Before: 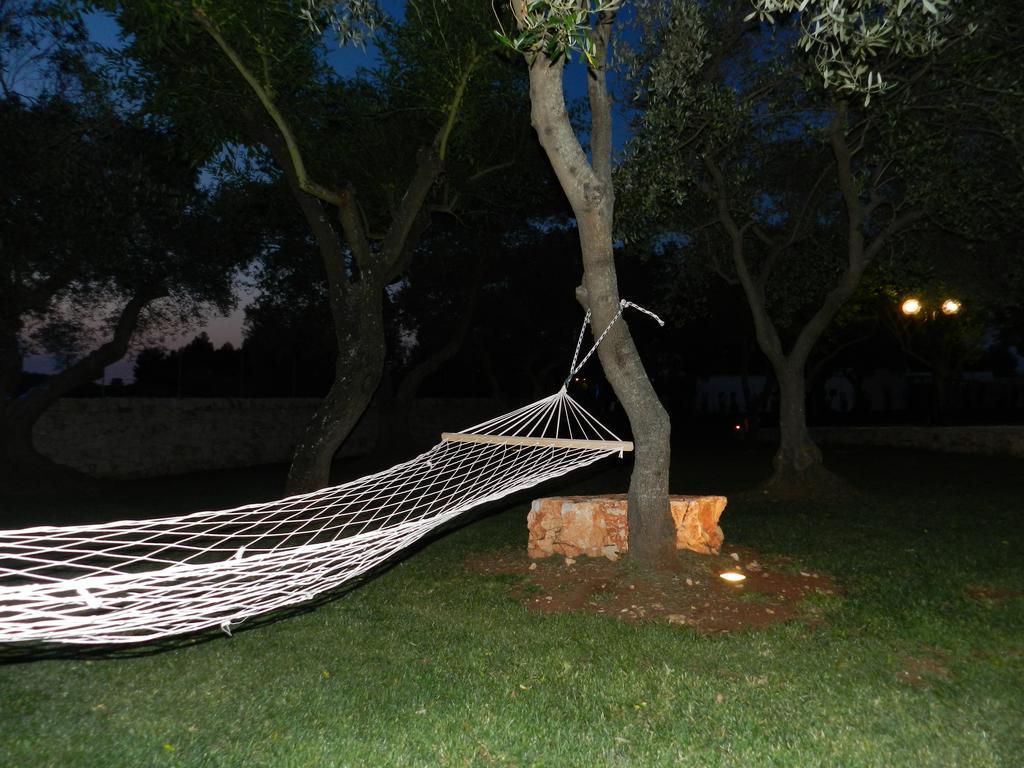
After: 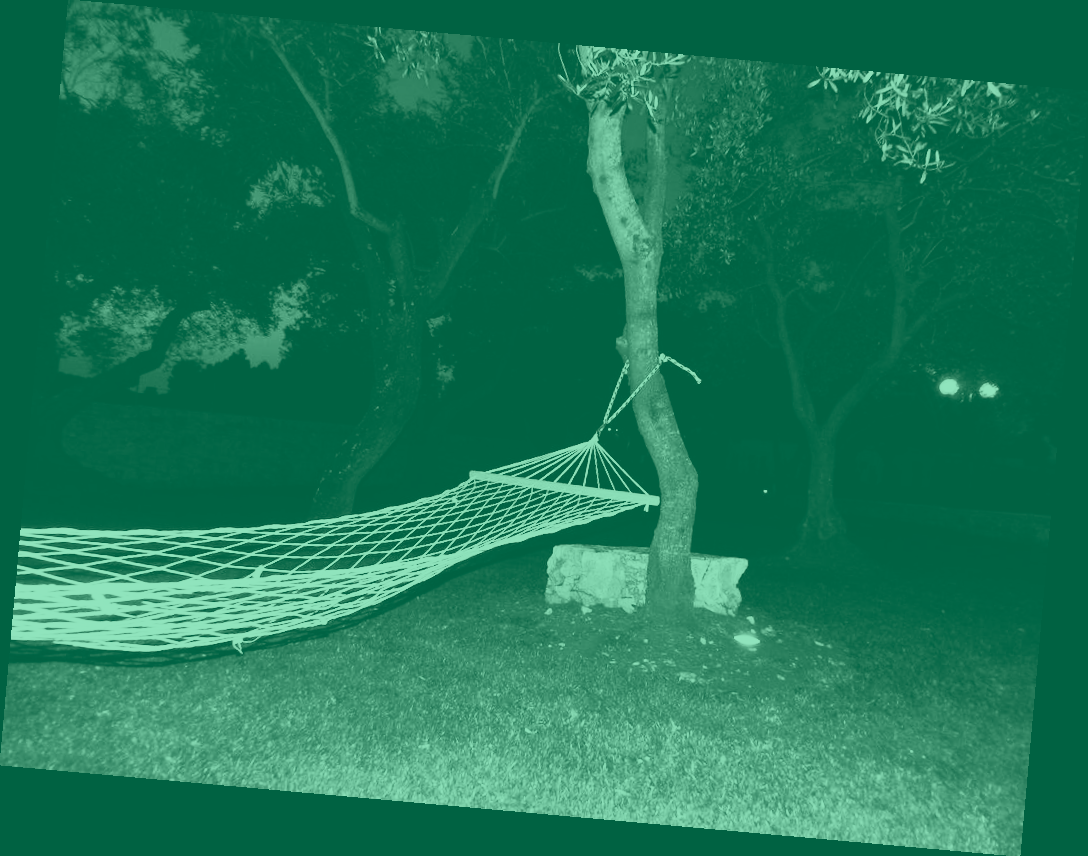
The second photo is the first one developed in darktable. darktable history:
filmic rgb: black relative exposure -7.65 EV, white relative exposure 4.56 EV, hardness 3.61, color science v6 (2022)
rotate and perspective: rotation 5.12°, automatic cropping off
colorize: hue 147.6°, saturation 65%, lightness 21.64%
contrast brightness saturation: contrast 0.53, brightness 0.47, saturation -1
